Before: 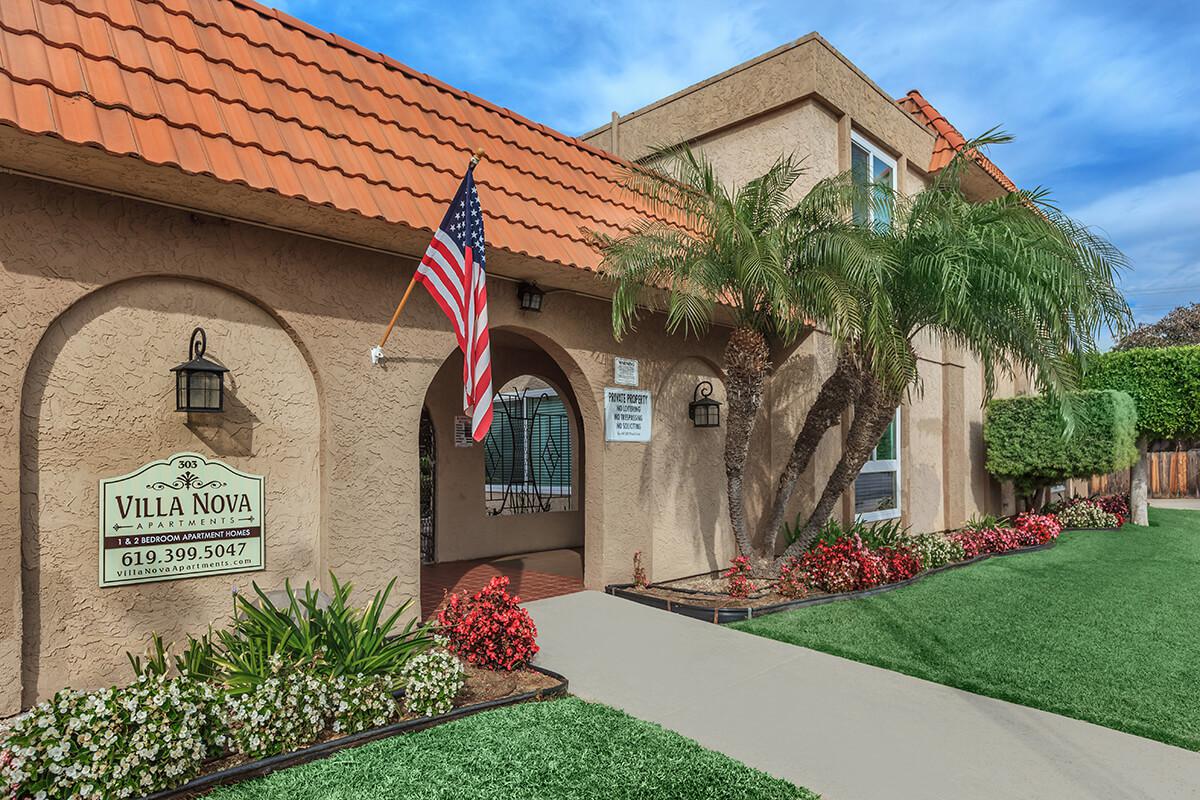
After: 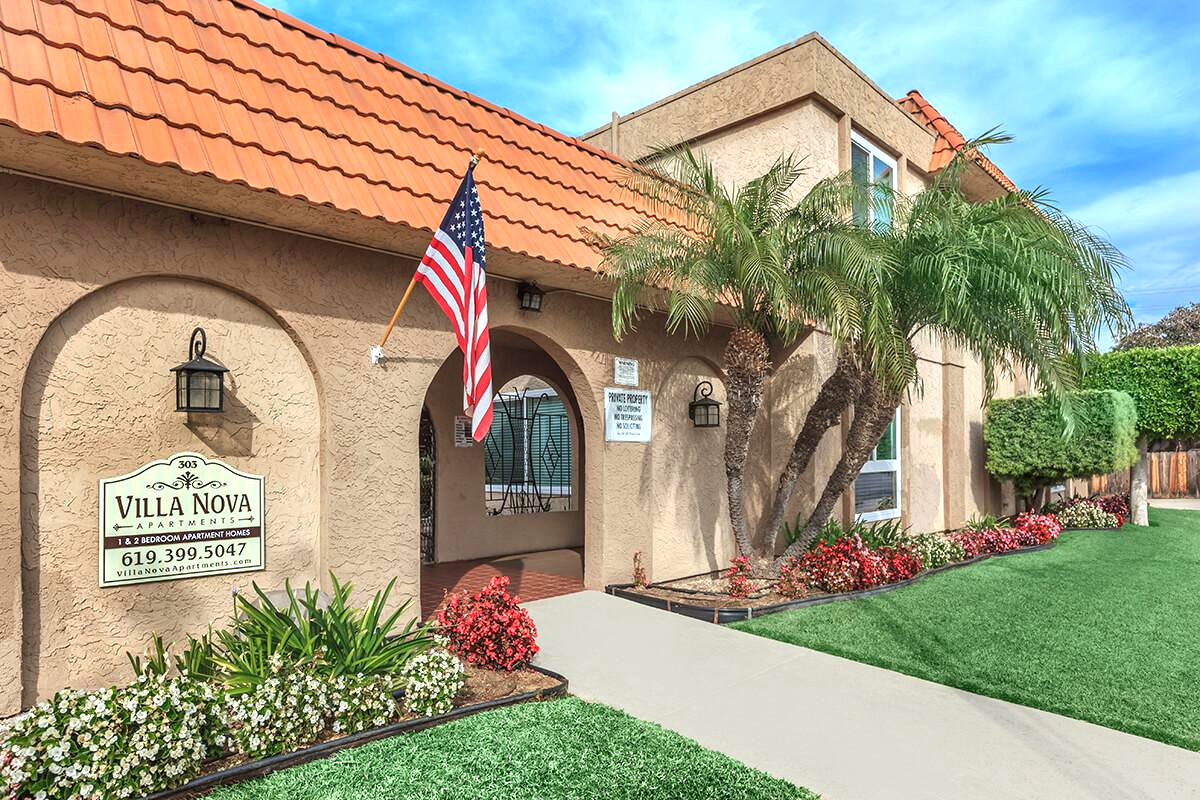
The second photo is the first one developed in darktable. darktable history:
exposure: exposure 0.725 EV, compensate highlight preservation false
